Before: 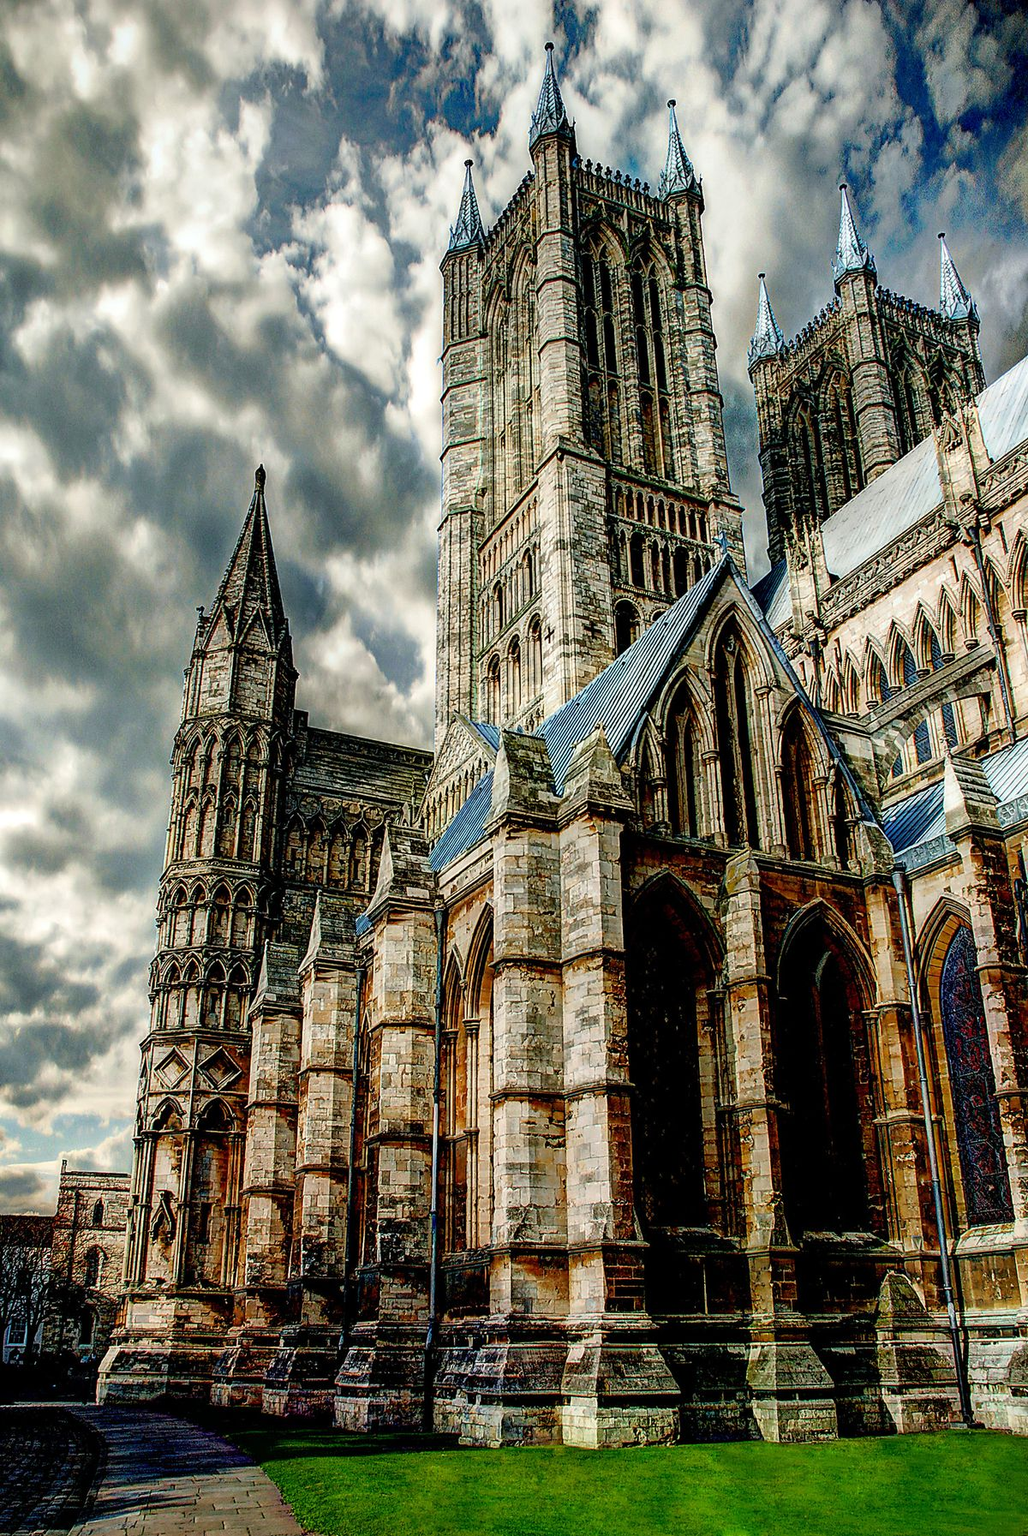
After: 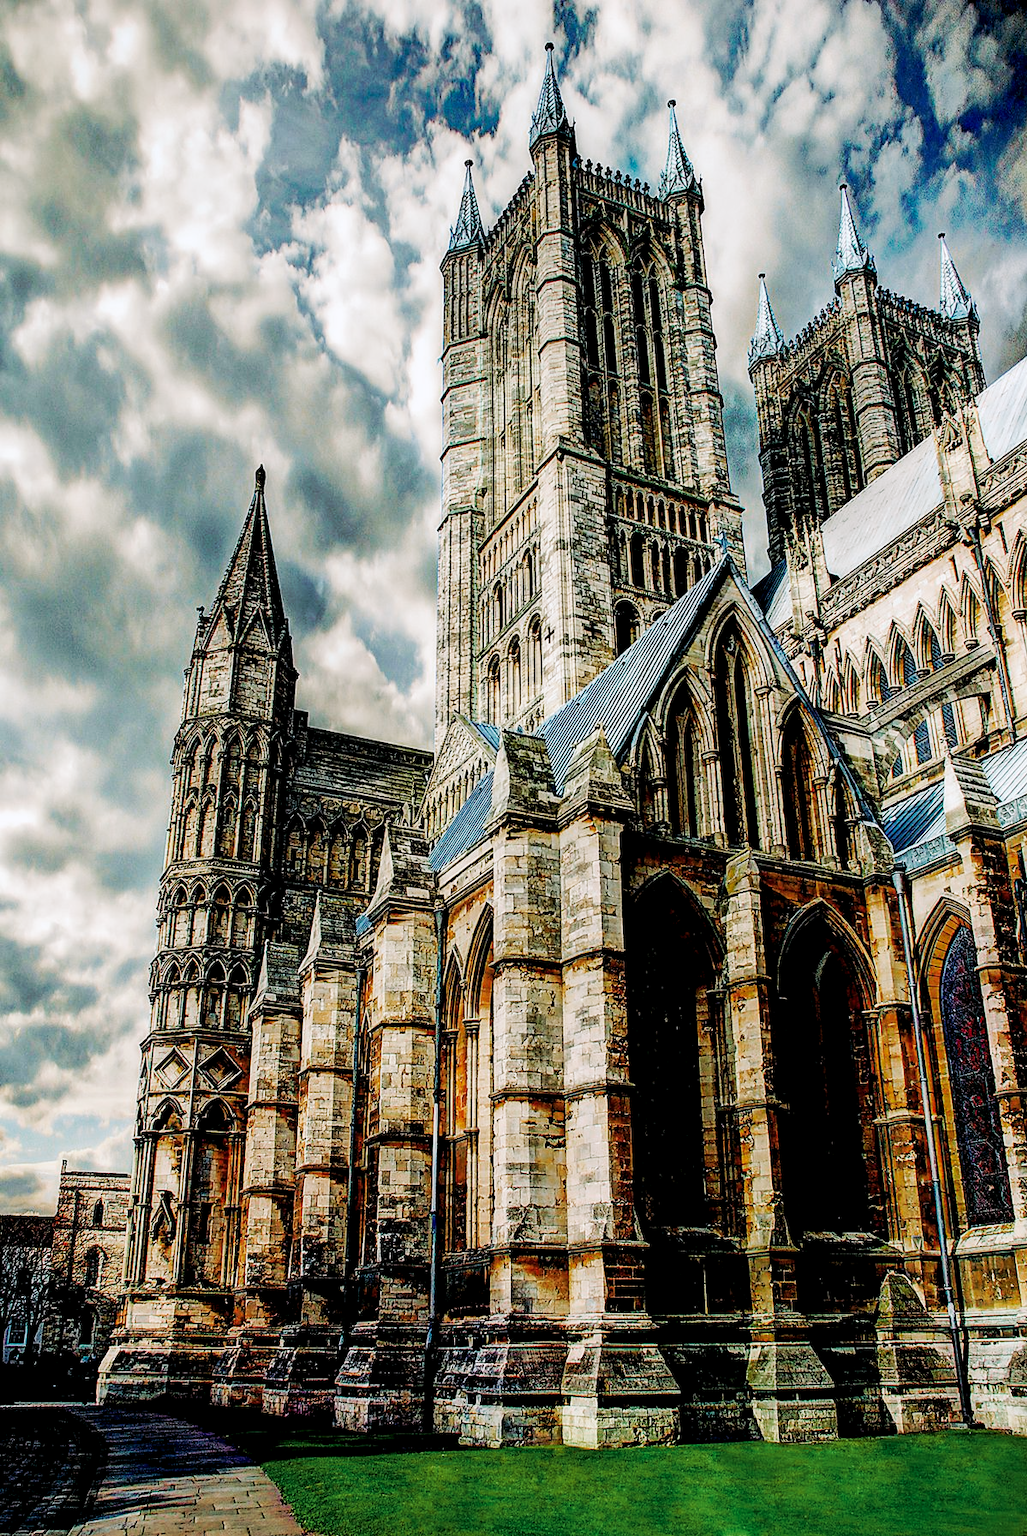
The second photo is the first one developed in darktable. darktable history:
tone curve: curves: ch0 [(0, 0) (0.003, 0.003) (0.011, 0.011) (0.025, 0.025) (0.044, 0.044) (0.069, 0.068) (0.1, 0.098) (0.136, 0.134) (0.177, 0.175) (0.224, 0.221) (0.277, 0.273) (0.335, 0.33) (0.399, 0.393) (0.468, 0.461) (0.543, 0.546) (0.623, 0.625) (0.709, 0.711) (0.801, 0.802) (0.898, 0.898) (1, 1)], preserve colors none
color look up table: target L [96.84, 94, 93.12, 89.35, 86.2, 86.97, 77.94, 72.81, 68.89, 53.09, 48.44, 57.06, 26.61, 14.9, 200, 82.65, 75.21, 70.65, 72.79, 65.16, 60.99, 64.01, 53.5, 51.2, 47, 33.08, 18.22, 11.27, 90.05, 86.74, 76.72, 79.81, 73.94, 70.72, 59.28, 59.22, 64.63, 44.73, 49.52, 49.02, 29.75, 30.19, 22.08, 3.489, 90.51, 81.34, 65.45, 57.45, 29.79], target a [-0.261, -12.76, -13.91, -23.51, -45.1, -7.073, -15.16, -5.607, -44.68, -50.06, -23.14, -39.5, -31.01, -18.34, 0, 19.46, 16.93, 45.76, 18.66, 52.81, 74.16, 19.69, 79.94, 34.09, 68.55, 55.67, 37.03, 5.493, 18.13, 6.778, 37.92, 34.34, 11.89, 19.7, -0.463, 81.02, 9.578, 62.46, 58.59, 69.56, 34.31, 47.91, 33.15, 12.79, -36.58, -17.7, -35.51, -23.5, -1.331], target b [0.964, 36.86, 11.18, 21, 27.8, 26.4, 4.842, 73.13, 13.25, 39.09, 41.22, 0.259, 25.61, 4.846, 0, 16.39, 77.14, 17.38, 9.051, 61.66, -9.396, 38.28, 39.53, 59.7, 61.52, 24.23, 27.8, 12.33, -12.47, -3.475, -4.878, -27.94, -32.13, -16.71, -1.336, -35.75, -50.74, -18.66, -45, -64.06, -21.27, -83.57, -70.42, -8.371, -9.231, -20.65, -17.48, -29.62, -38.83], num patches 49
